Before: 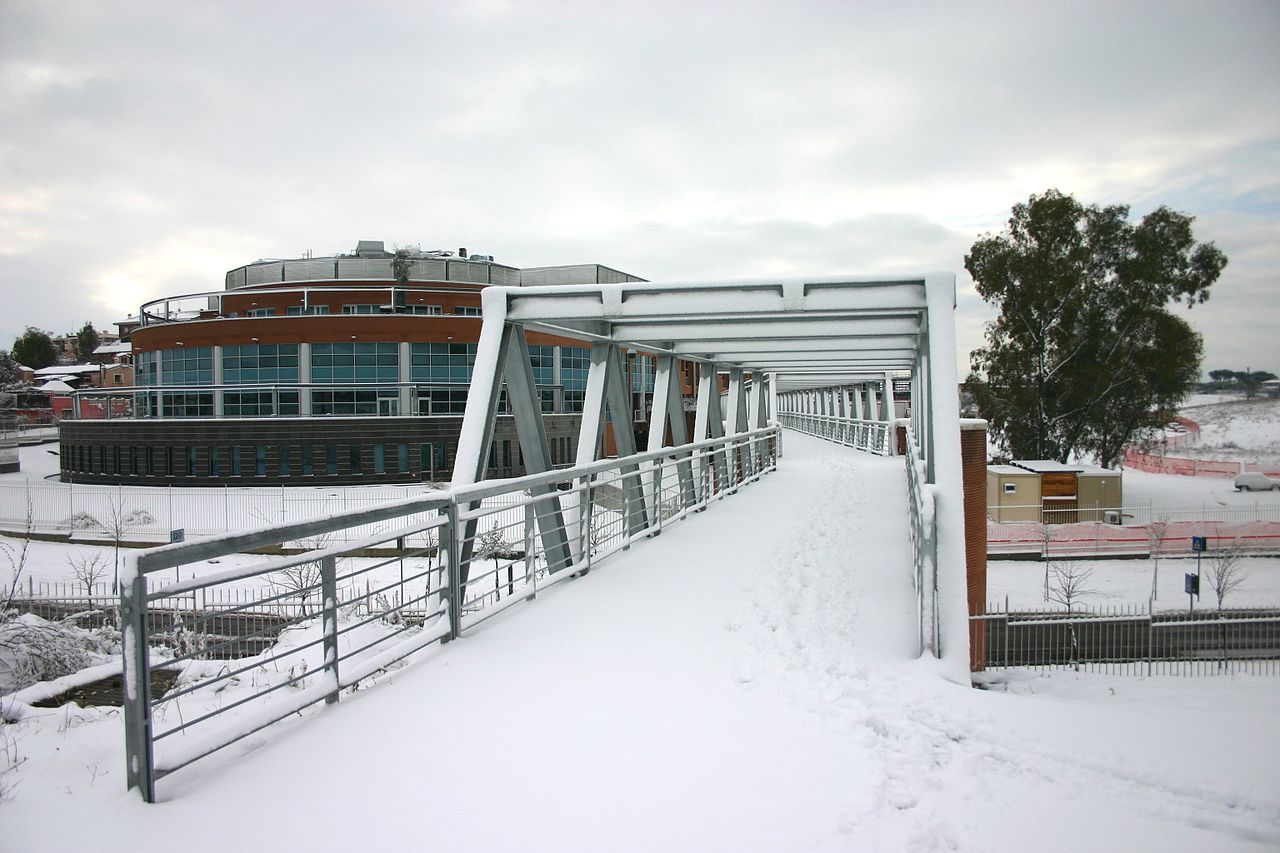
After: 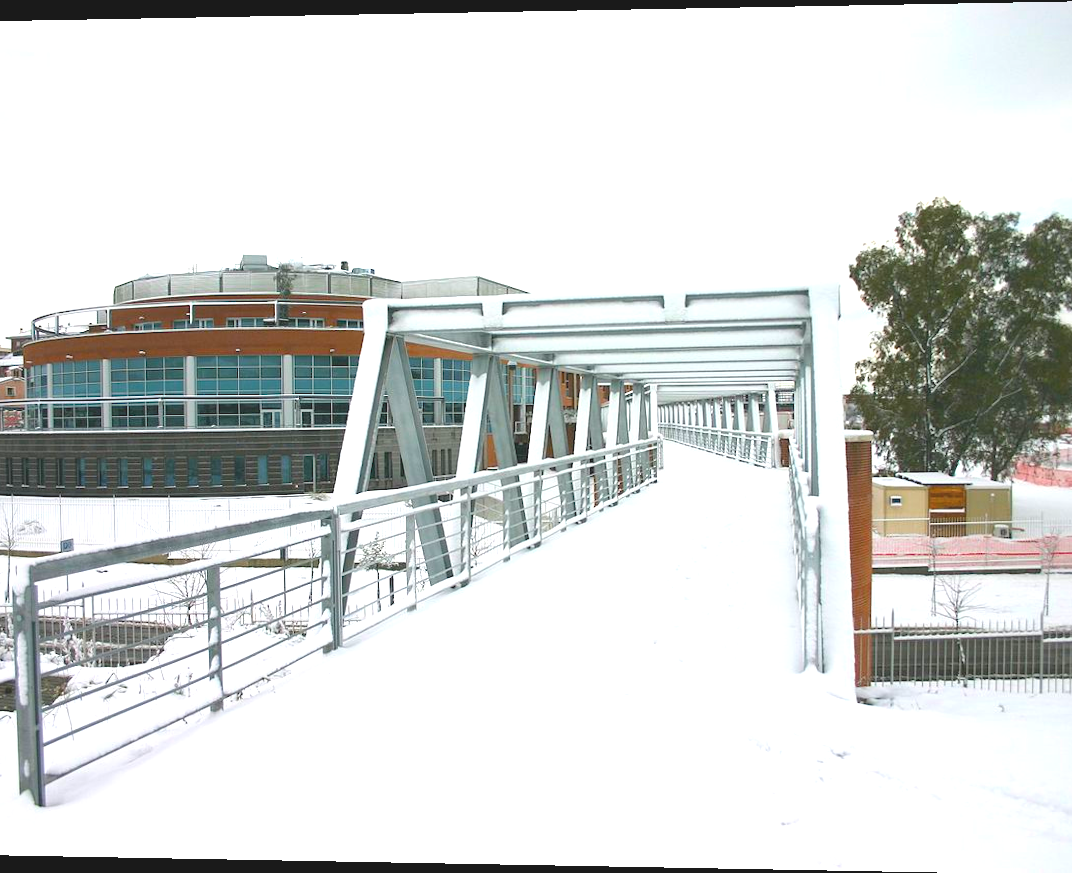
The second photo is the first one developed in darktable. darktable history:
exposure: exposure 1.061 EV, compensate highlight preservation false
color balance rgb: perceptual saturation grading › global saturation 25%, global vibrance 20%
rotate and perspective: lens shift (horizontal) -0.055, automatic cropping off
contrast brightness saturation: contrast -0.15, brightness 0.05, saturation -0.12
crop: left 8.026%, right 7.374%
